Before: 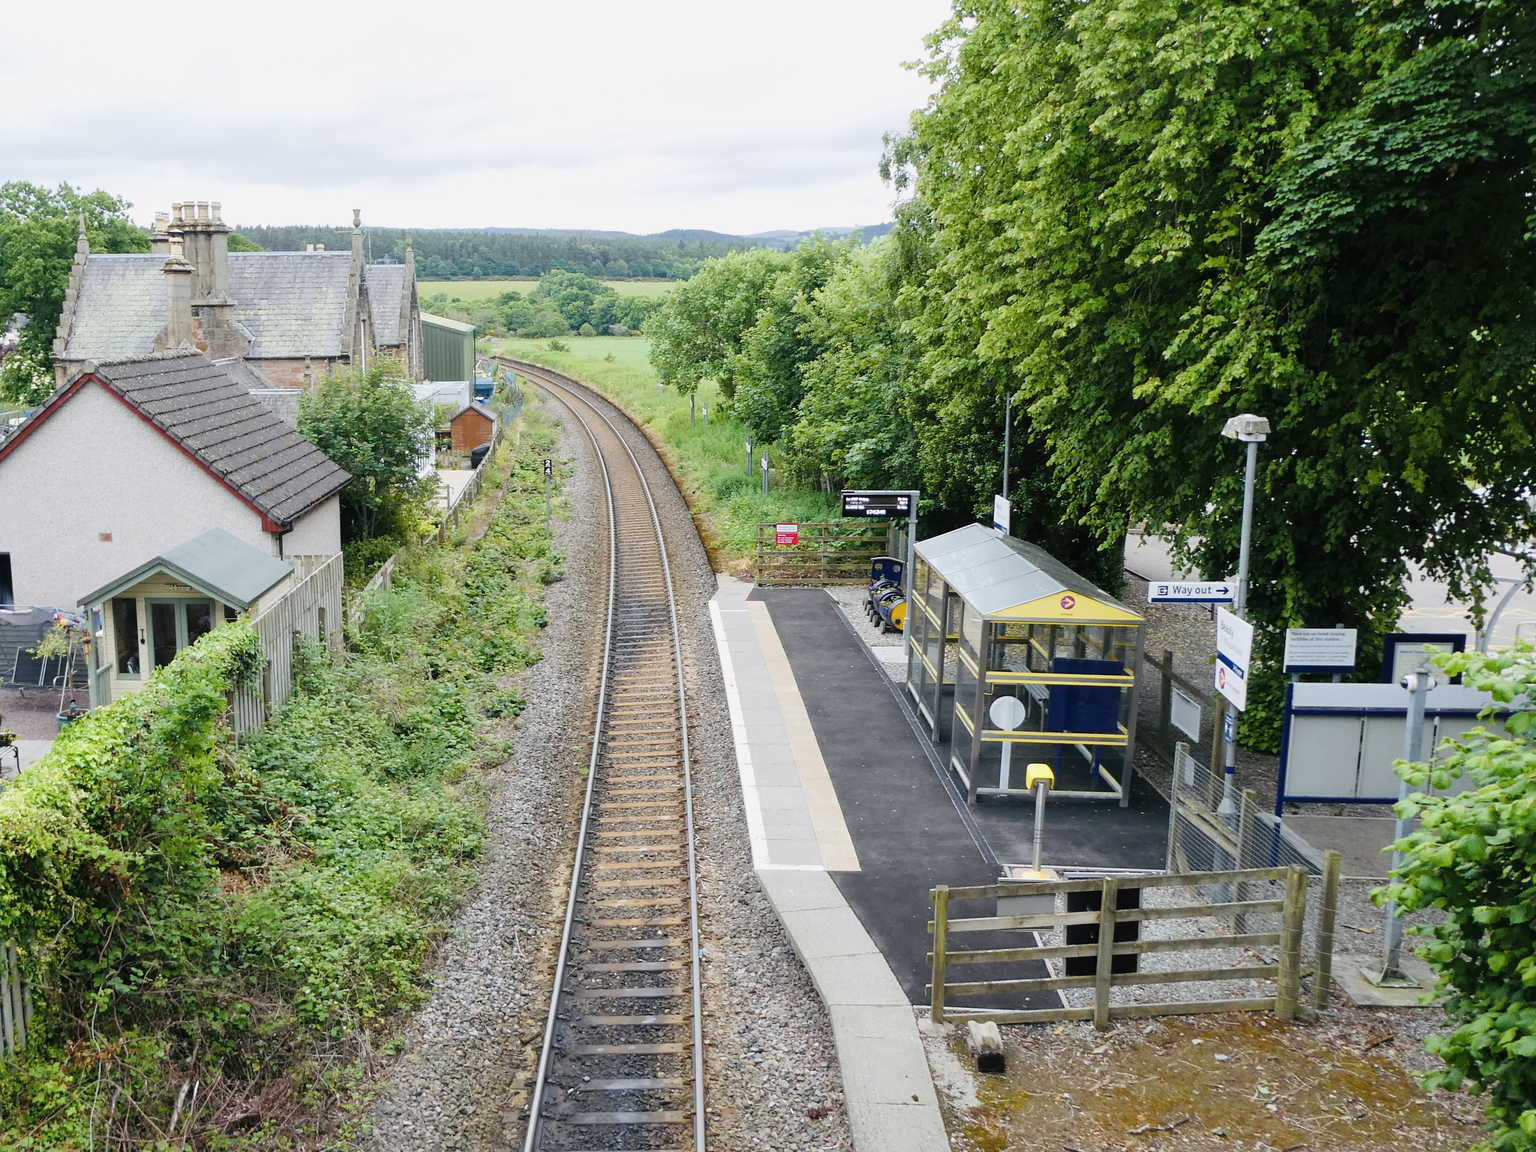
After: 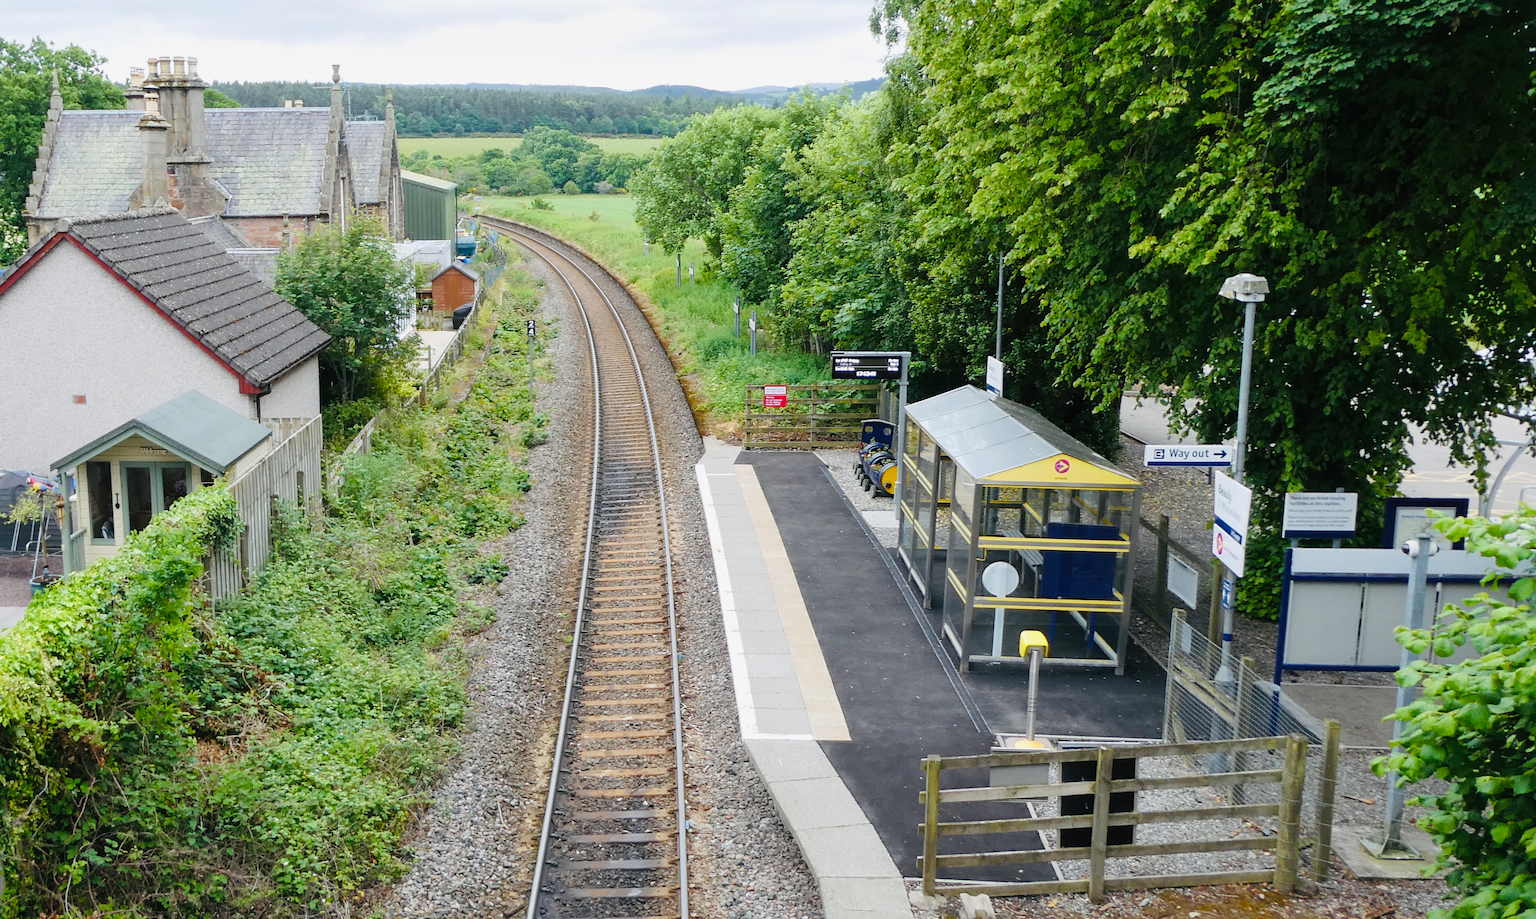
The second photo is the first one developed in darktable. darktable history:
tone equalizer: mask exposure compensation -0.486 EV
crop and rotate: left 1.849%, top 12.73%, right 0.227%, bottom 9.082%
